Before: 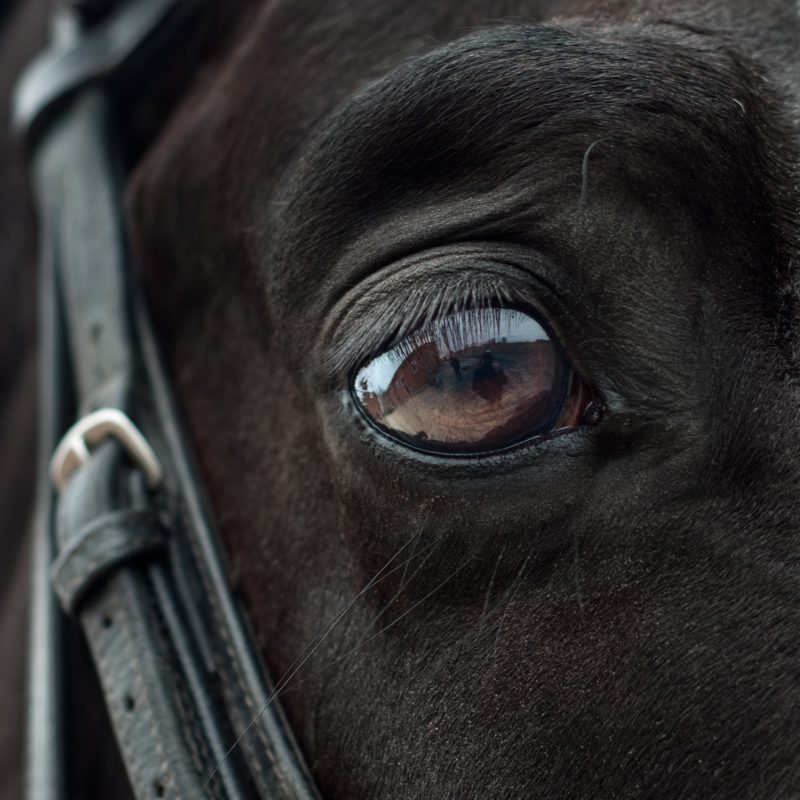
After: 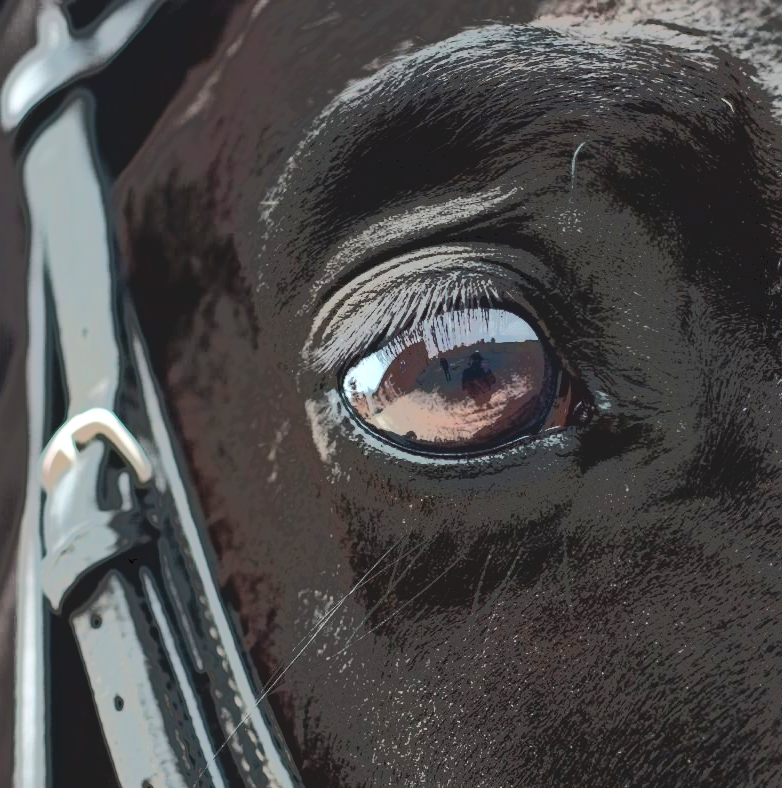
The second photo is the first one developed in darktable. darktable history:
tone equalizer: -7 EV -0.643 EV, -6 EV 1.02 EV, -5 EV -0.476 EV, -4 EV 0.429 EV, -3 EV 0.441 EV, -2 EV 0.147 EV, -1 EV -0.173 EV, +0 EV -0.398 EV, edges refinement/feathering 500, mask exposure compensation -1.25 EV, preserve details no
crop and rotate: left 1.461%, right 0.709%, bottom 1.488%
exposure: exposure 0.611 EV, compensate highlight preservation false
tone curve: curves: ch0 [(0, 0) (0.003, 0.112) (0.011, 0.115) (0.025, 0.111) (0.044, 0.114) (0.069, 0.126) (0.1, 0.144) (0.136, 0.164) (0.177, 0.196) (0.224, 0.249) (0.277, 0.316) (0.335, 0.401) (0.399, 0.487) (0.468, 0.571) (0.543, 0.647) (0.623, 0.728) (0.709, 0.795) (0.801, 0.866) (0.898, 0.933) (1, 1)], color space Lab, independent channels, preserve colors none
